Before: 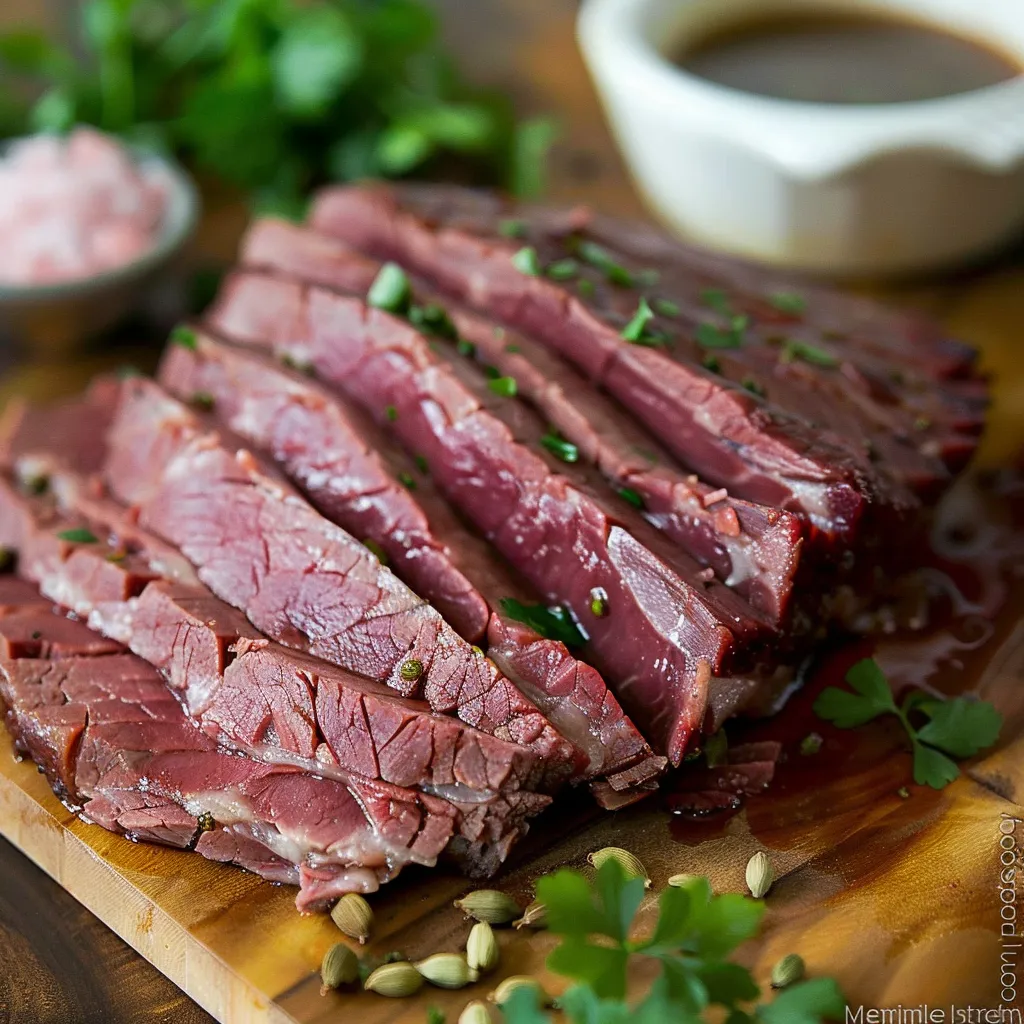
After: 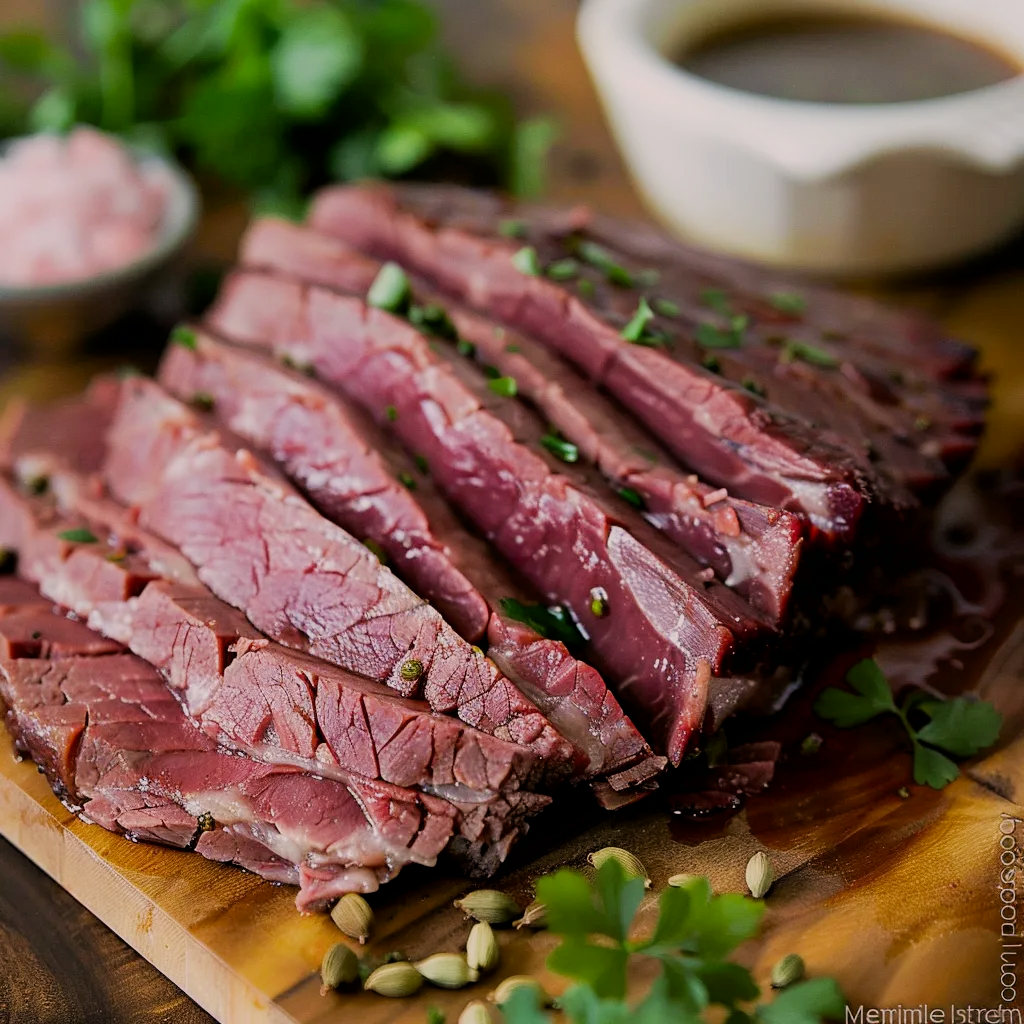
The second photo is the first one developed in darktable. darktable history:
exposure: black level correction 0.001, compensate highlight preservation false
filmic rgb: black relative exposure -7.82 EV, white relative exposure 4.28 EV, hardness 3.85
color correction: highlights a* 7.18, highlights b* 3.89
